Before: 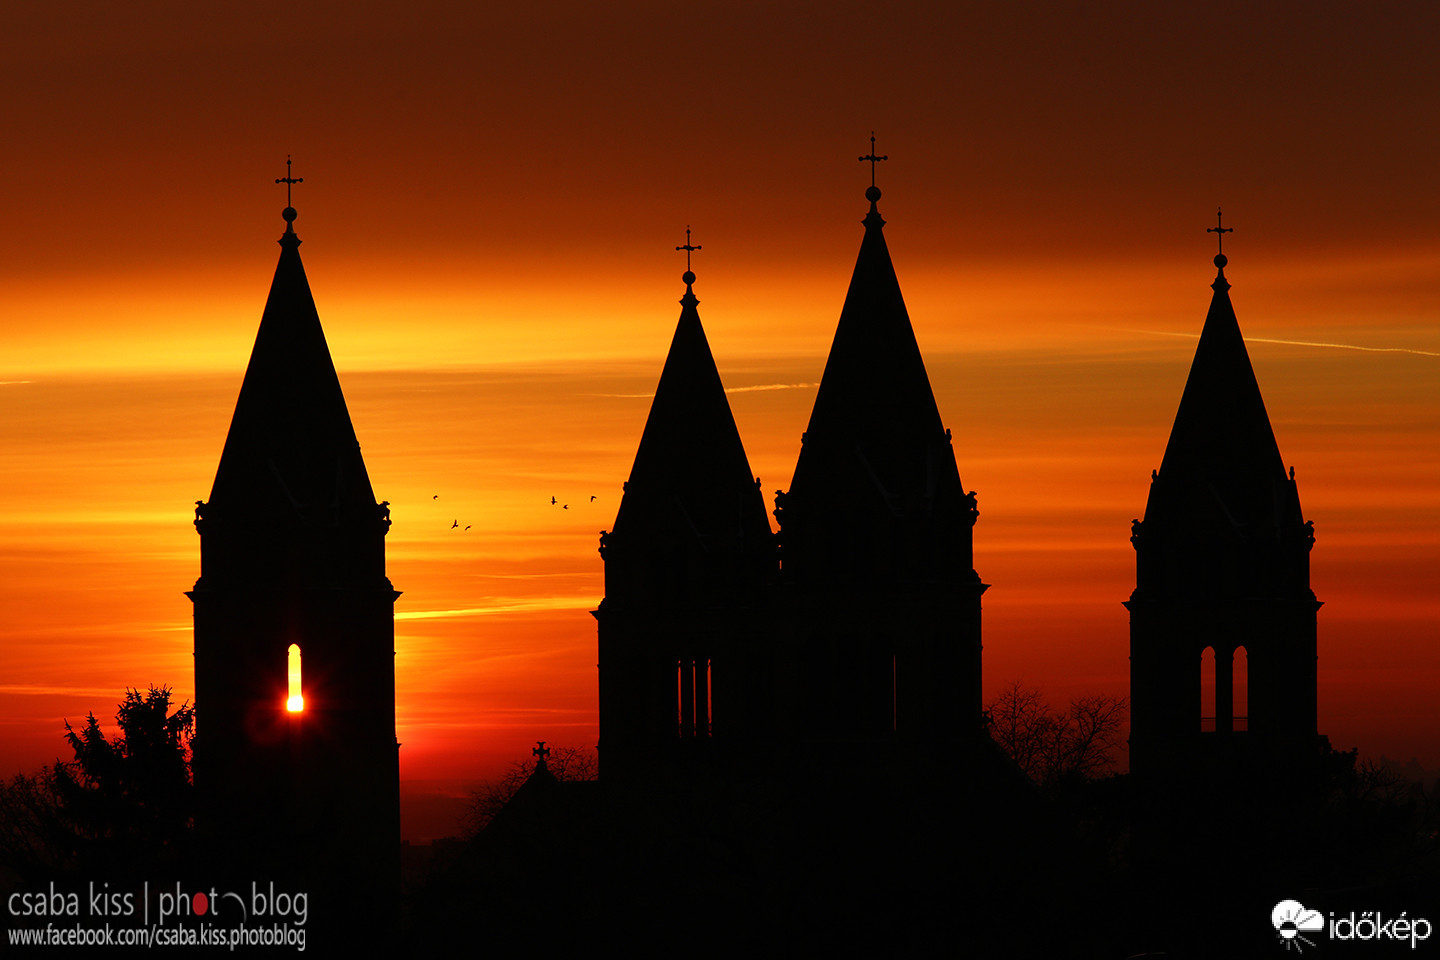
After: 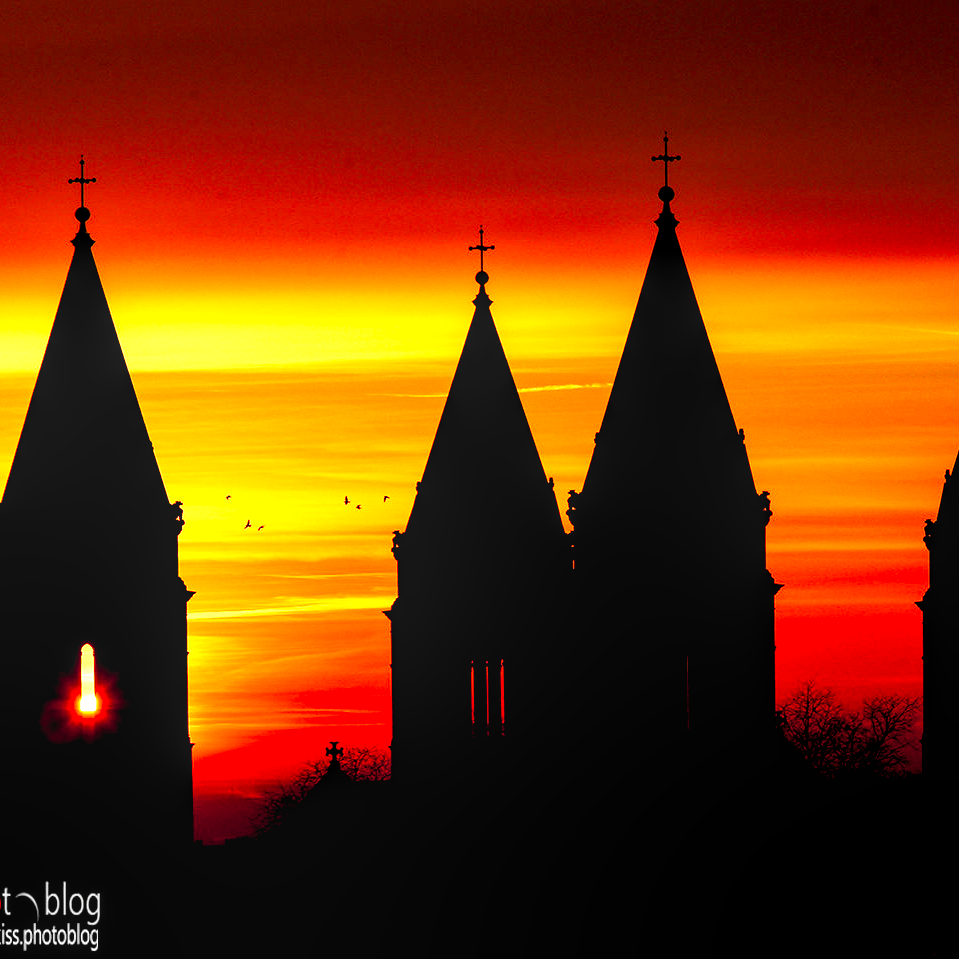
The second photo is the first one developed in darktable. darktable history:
exposure: black level correction 0.009, exposure 1.425 EV, compensate highlight preservation false
crop and rotate: left 14.385%, right 18.948%
tone curve: curves: ch0 [(0, 0) (0.003, 0.003) (0.011, 0.011) (0.025, 0.022) (0.044, 0.039) (0.069, 0.055) (0.1, 0.074) (0.136, 0.101) (0.177, 0.134) (0.224, 0.171) (0.277, 0.216) (0.335, 0.277) (0.399, 0.345) (0.468, 0.427) (0.543, 0.526) (0.623, 0.636) (0.709, 0.731) (0.801, 0.822) (0.898, 0.917) (1, 1)], preserve colors none
local contrast: detail 140%
